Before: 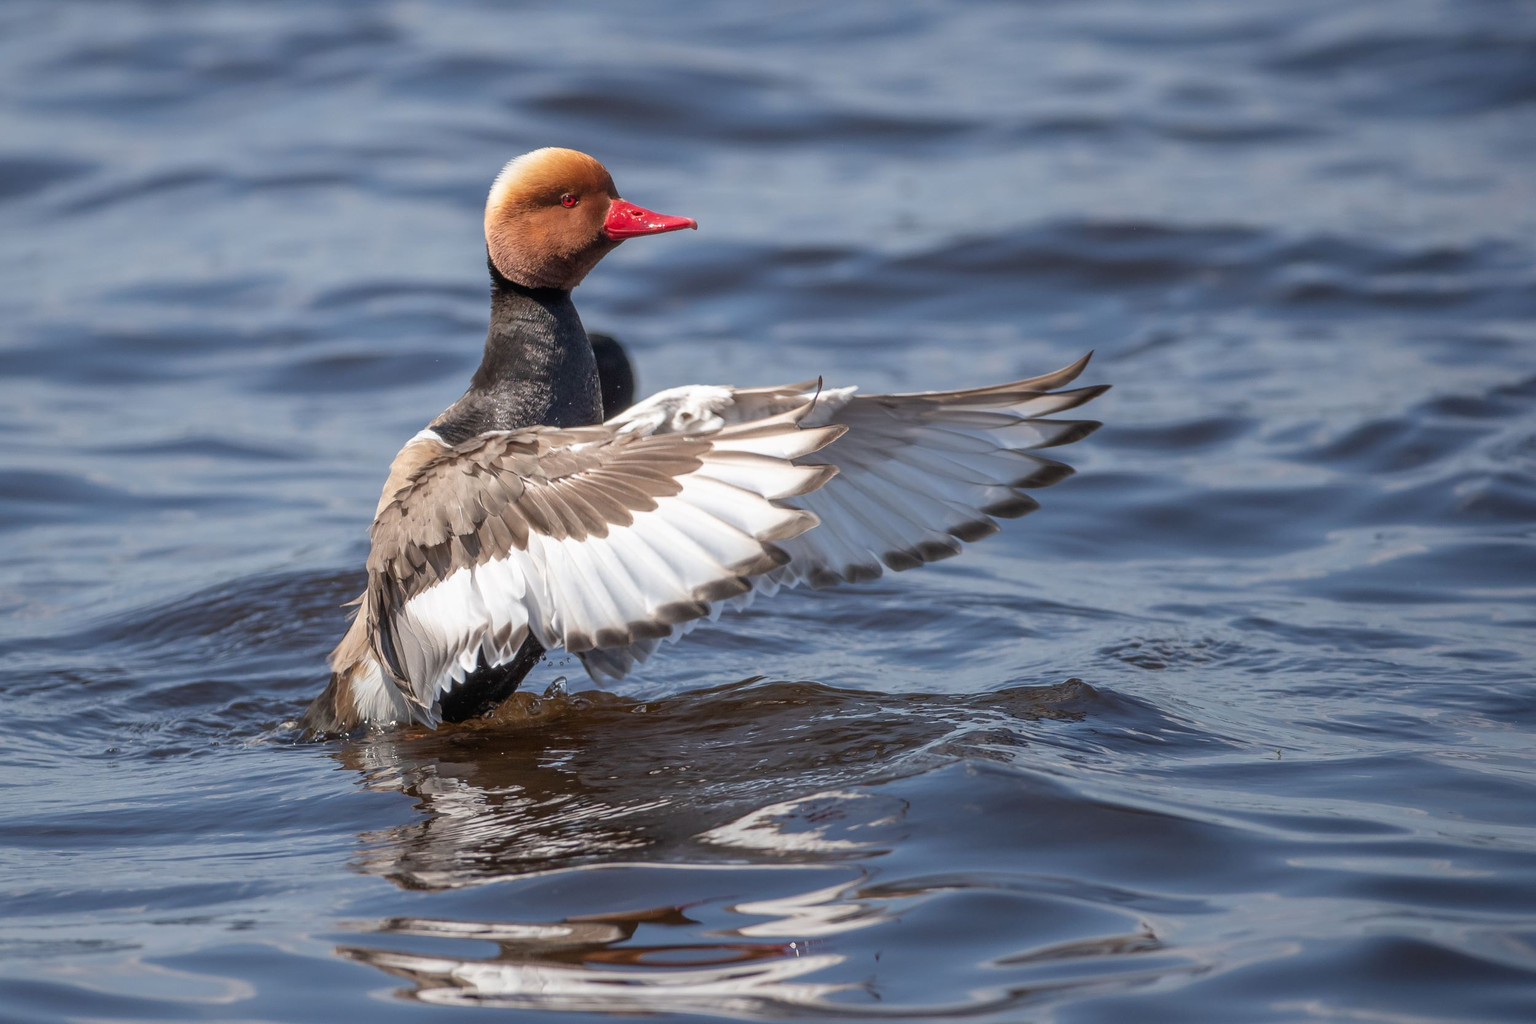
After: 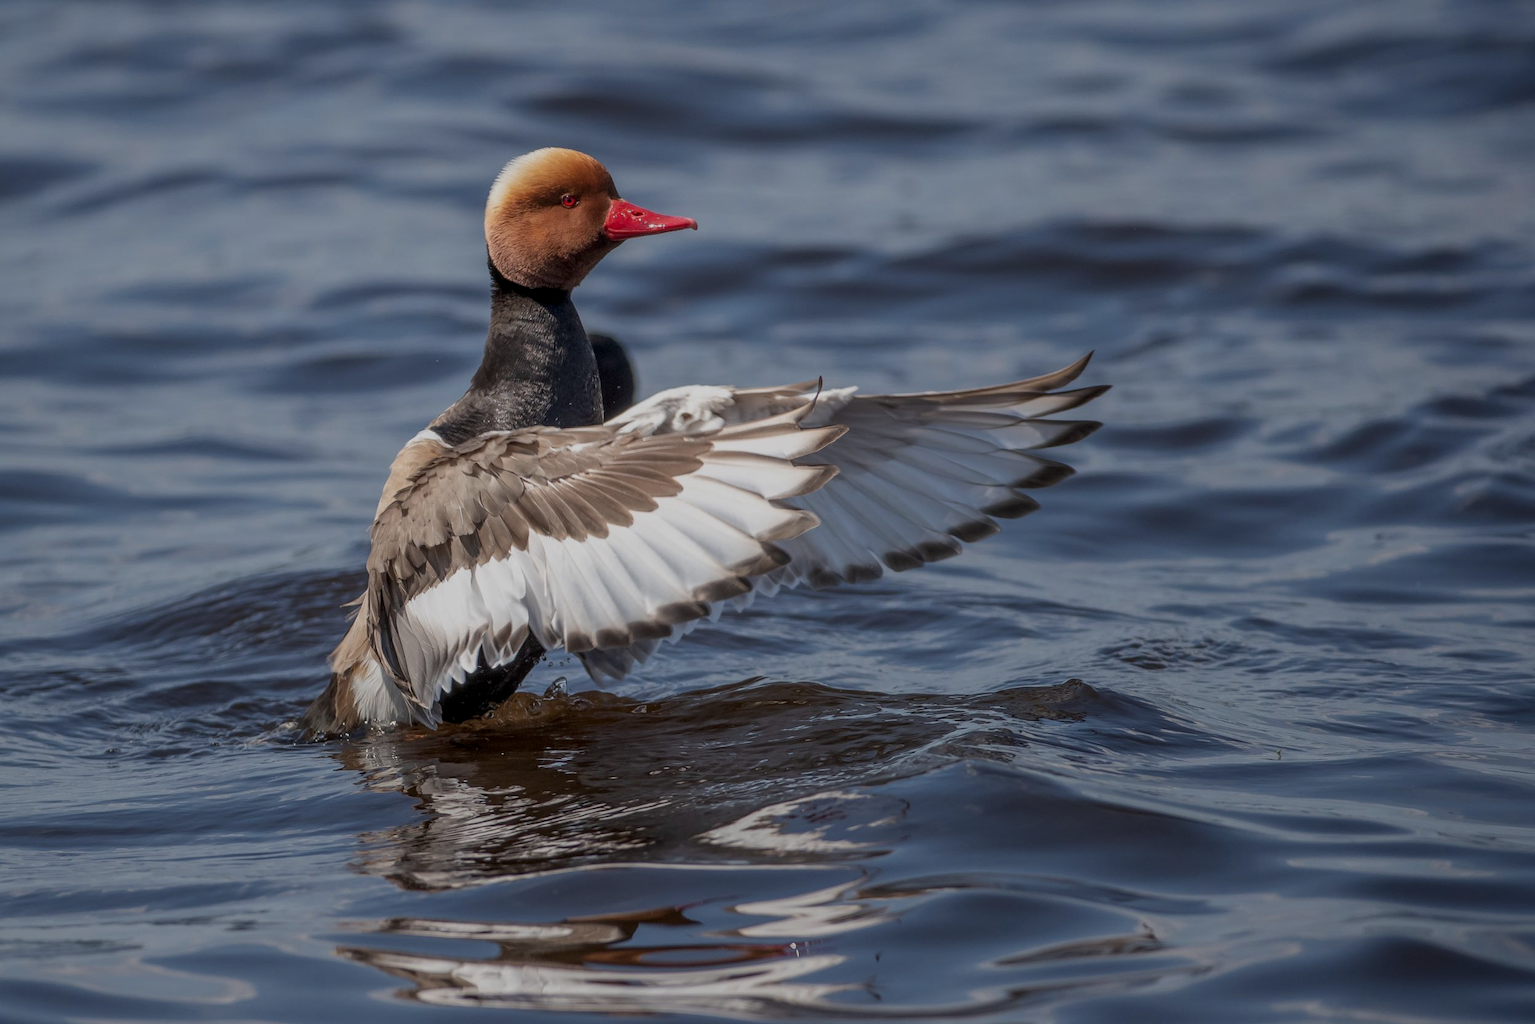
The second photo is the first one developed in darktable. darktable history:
exposure: black level correction 0, exposure -0.766 EV, compensate highlight preservation false
local contrast: highlights 100%, shadows 100%, detail 120%, midtone range 0.2
